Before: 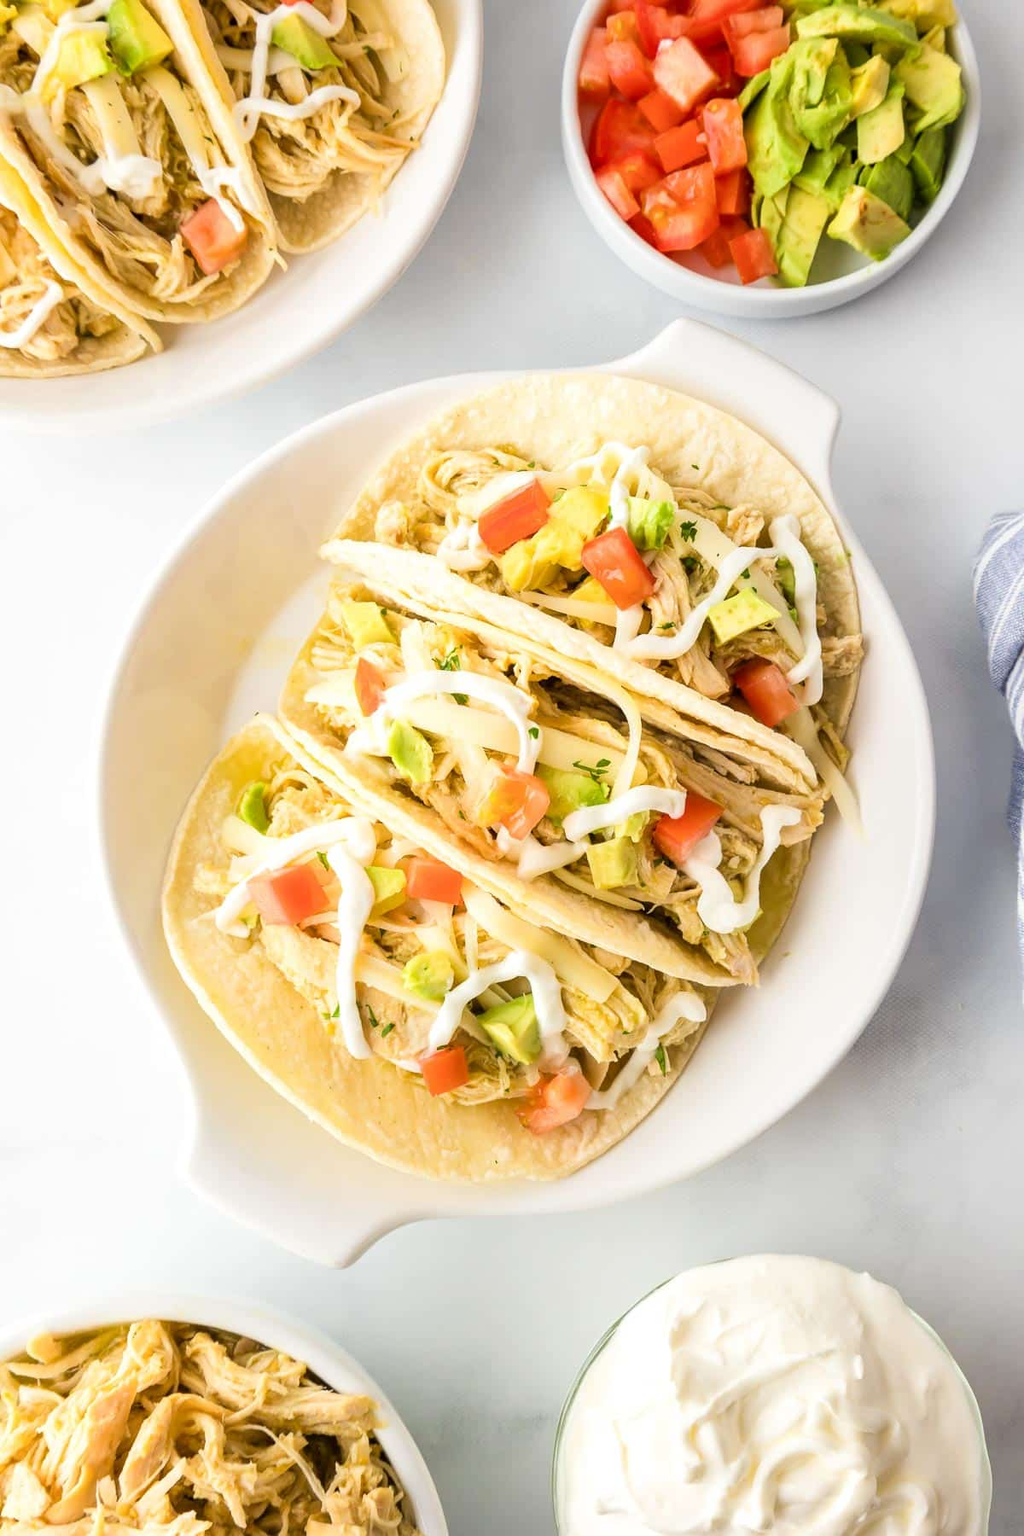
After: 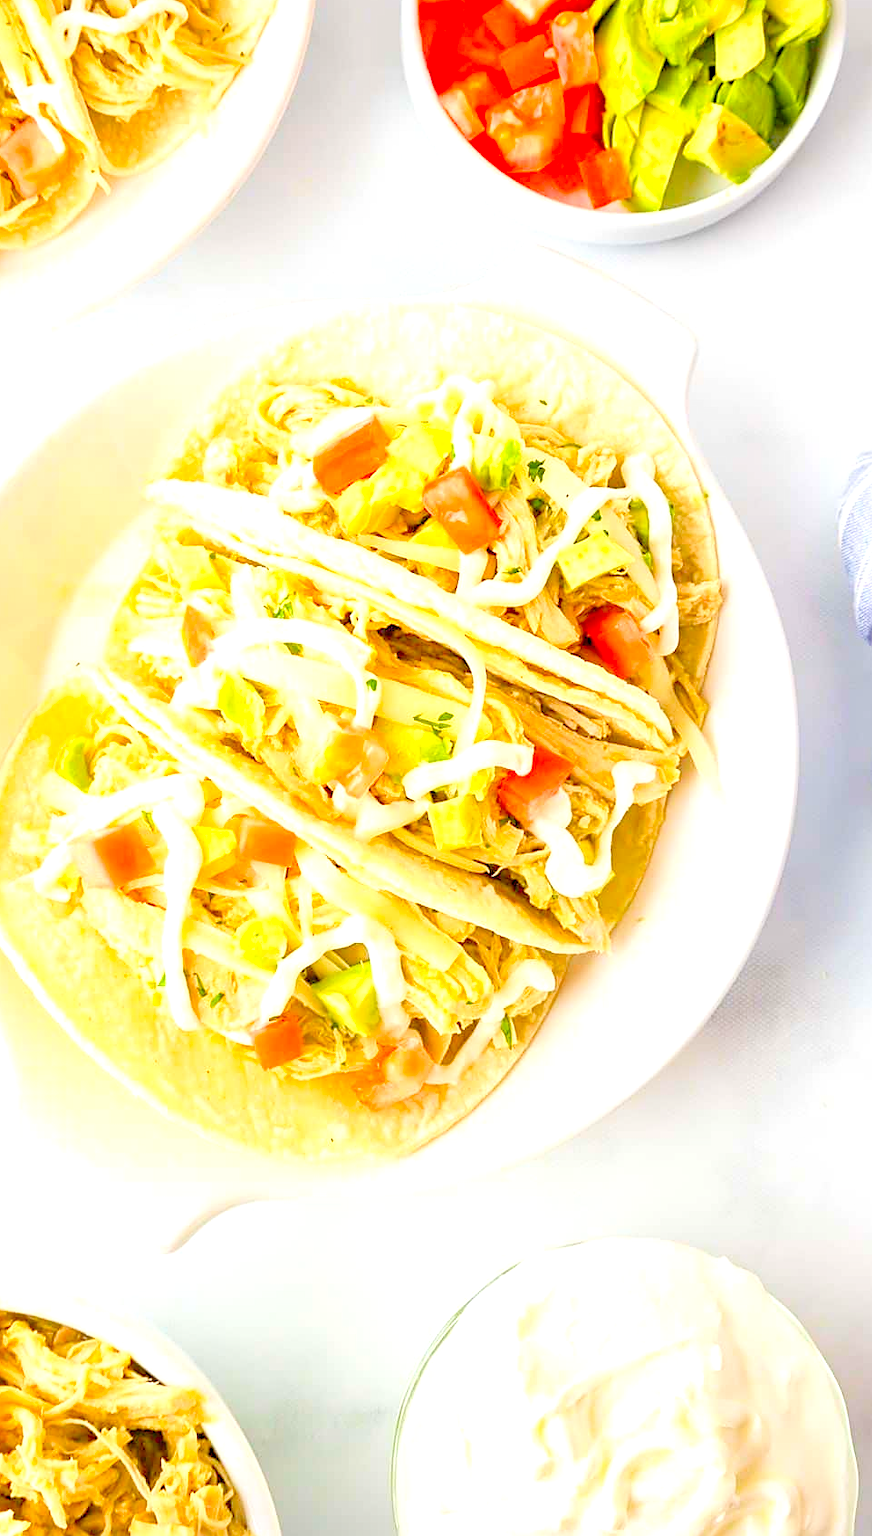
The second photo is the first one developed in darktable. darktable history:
crop and rotate: left 17.959%, top 5.771%, right 1.742%
color balance rgb: linear chroma grading › shadows -8%, linear chroma grading › global chroma 10%, perceptual saturation grading › global saturation 2%, perceptual saturation grading › highlights -2%, perceptual saturation grading › mid-tones 4%, perceptual saturation grading › shadows 8%, perceptual brilliance grading › global brilliance 2%, perceptual brilliance grading › highlights -4%, global vibrance 16%, saturation formula JzAzBz (2021)
sharpen: on, module defaults
levels: levels [0.008, 0.318, 0.836]
exposure: exposure 0 EV, compensate highlight preservation false
